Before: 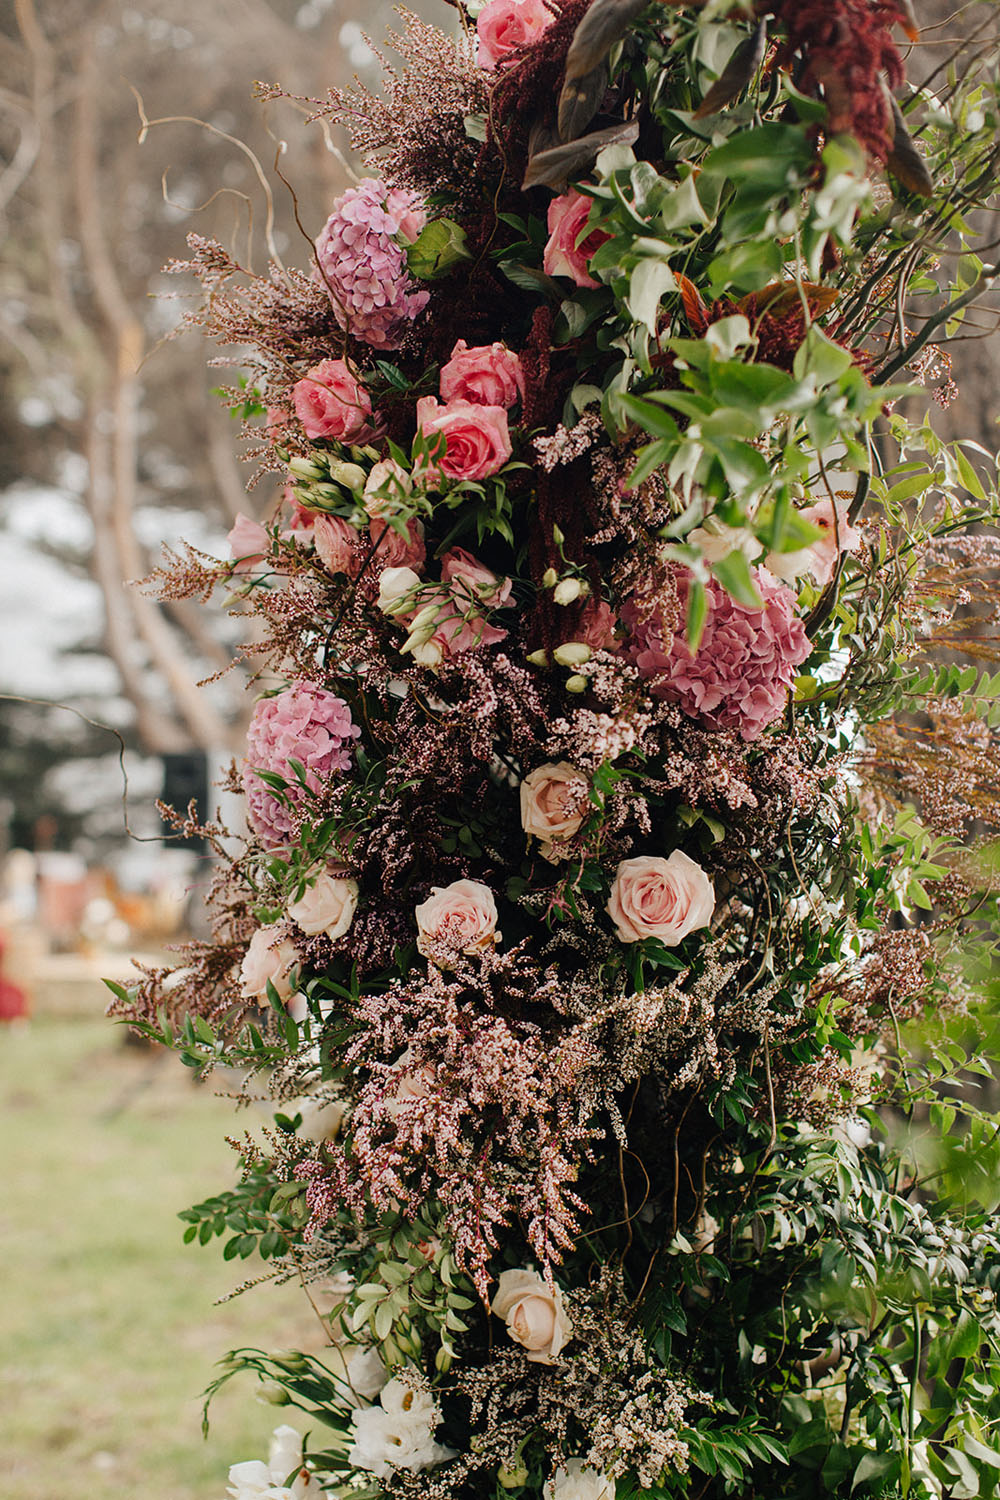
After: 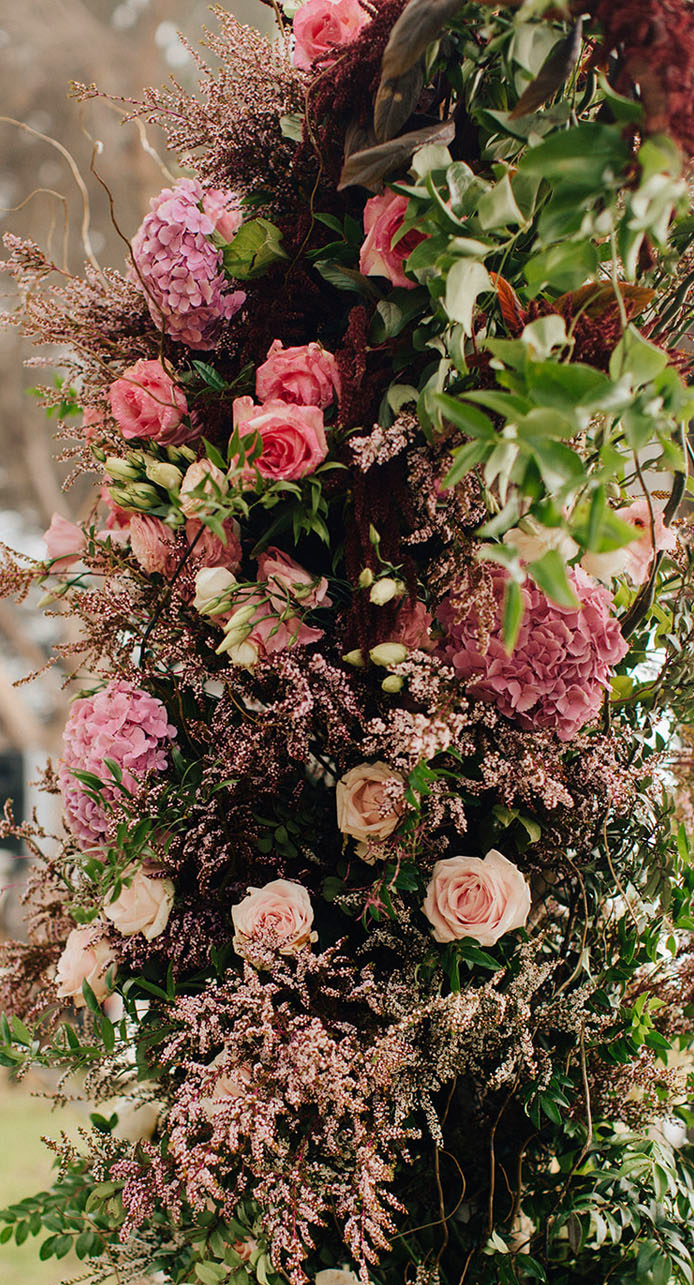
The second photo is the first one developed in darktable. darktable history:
crop: left 18.433%, right 12.099%, bottom 14.285%
velvia: on, module defaults
